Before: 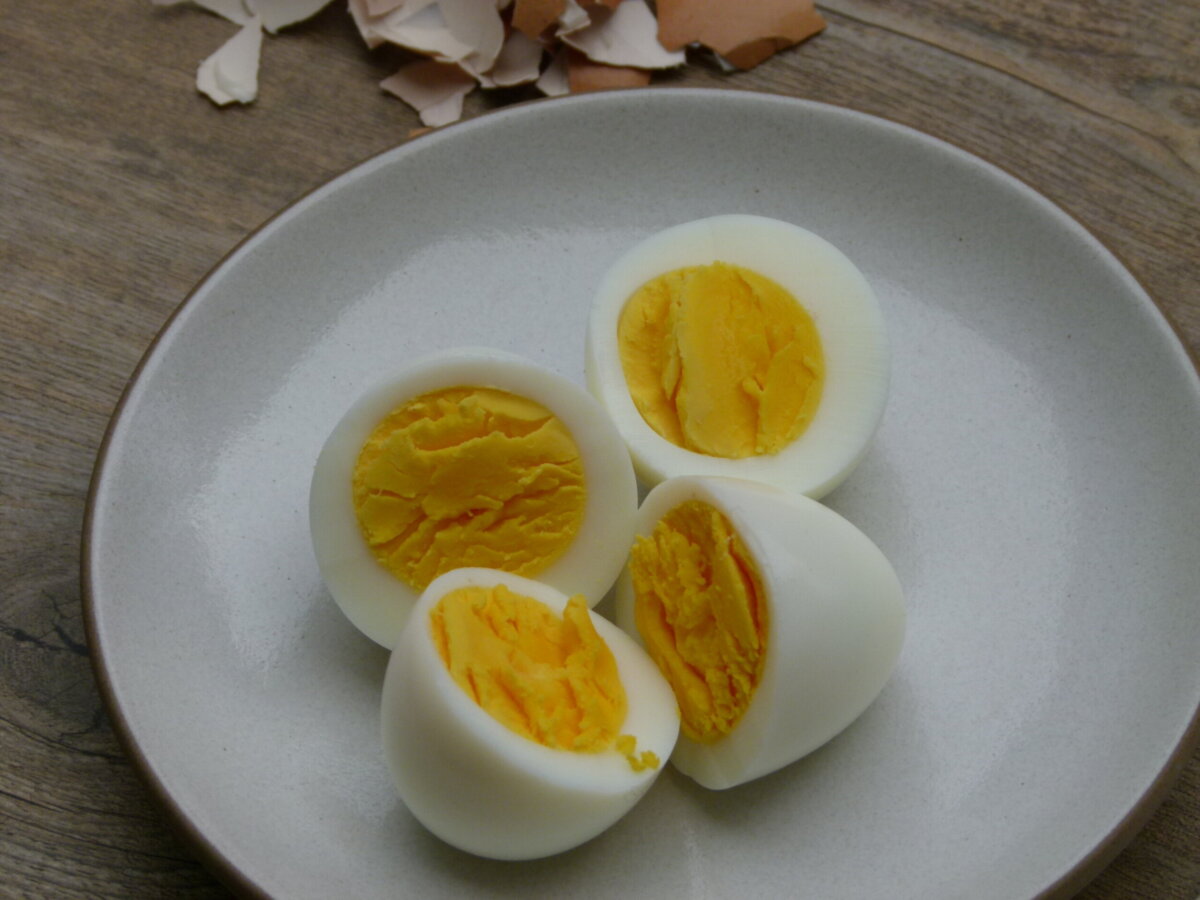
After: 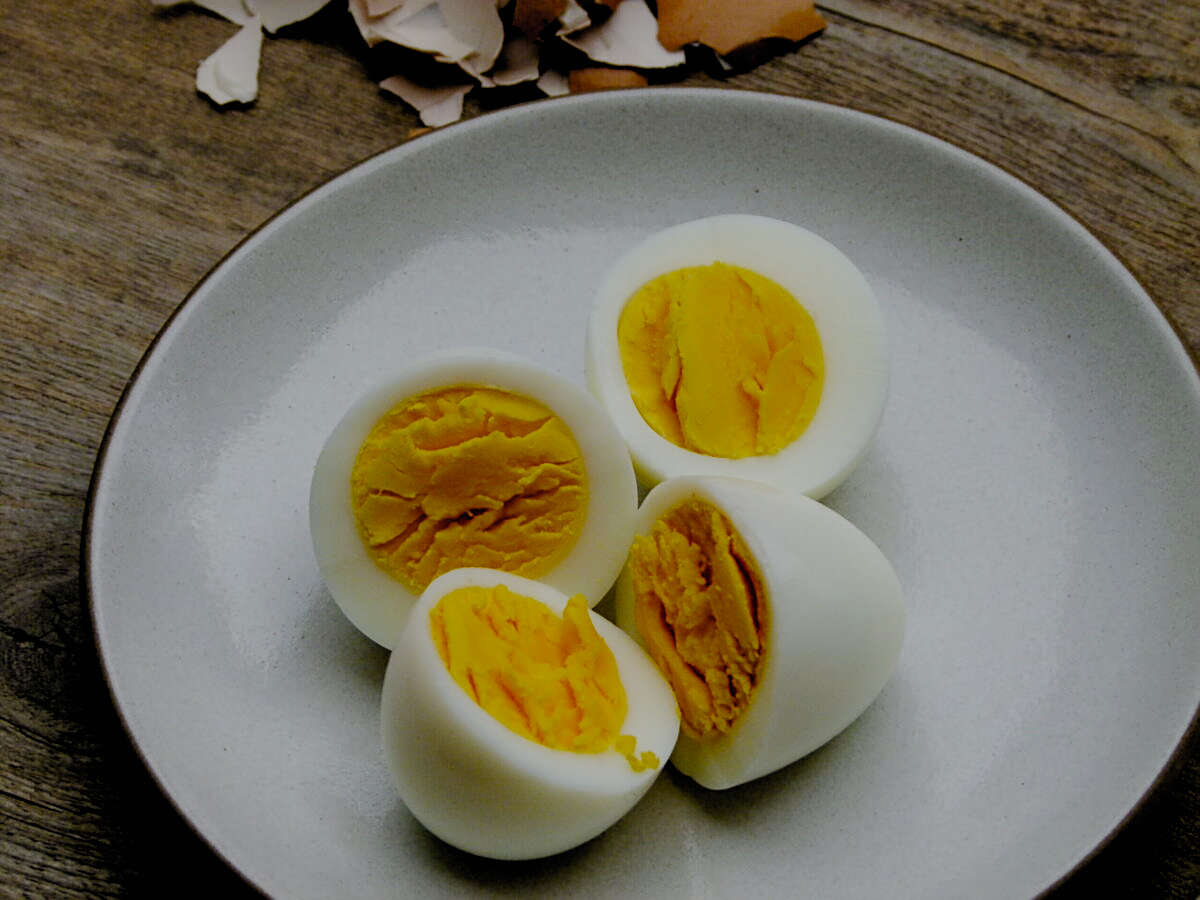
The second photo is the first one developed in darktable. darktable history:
sharpen: on, module defaults
filmic rgb: black relative exposure -2.85 EV, white relative exposure 4.56 EV, hardness 1.77, contrast 1.25, preserve chrominance no, color science v5 (2021)
